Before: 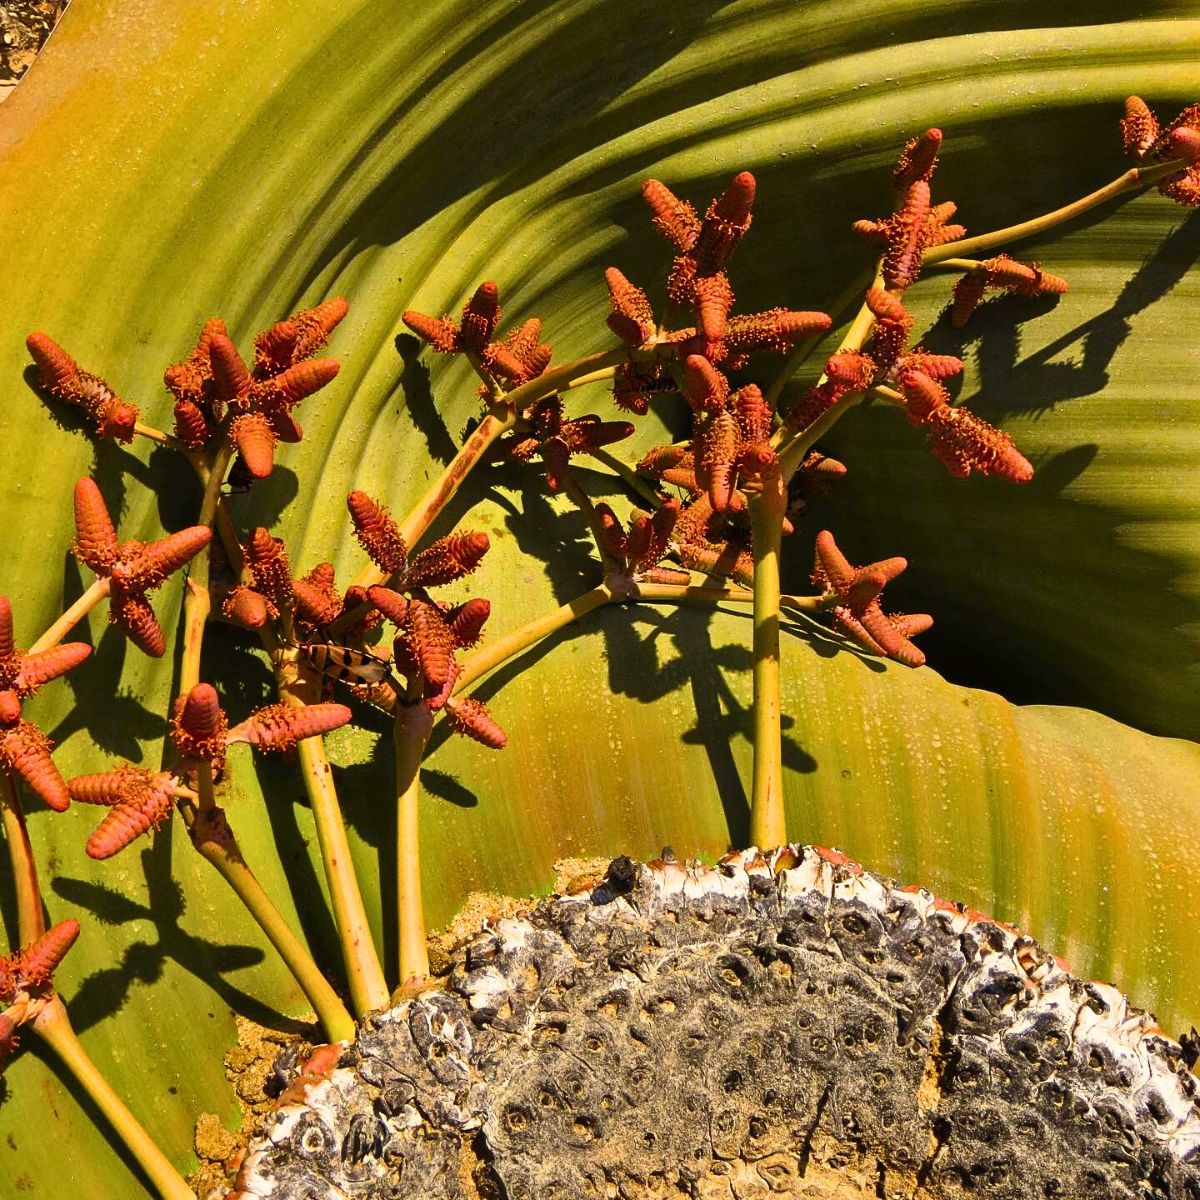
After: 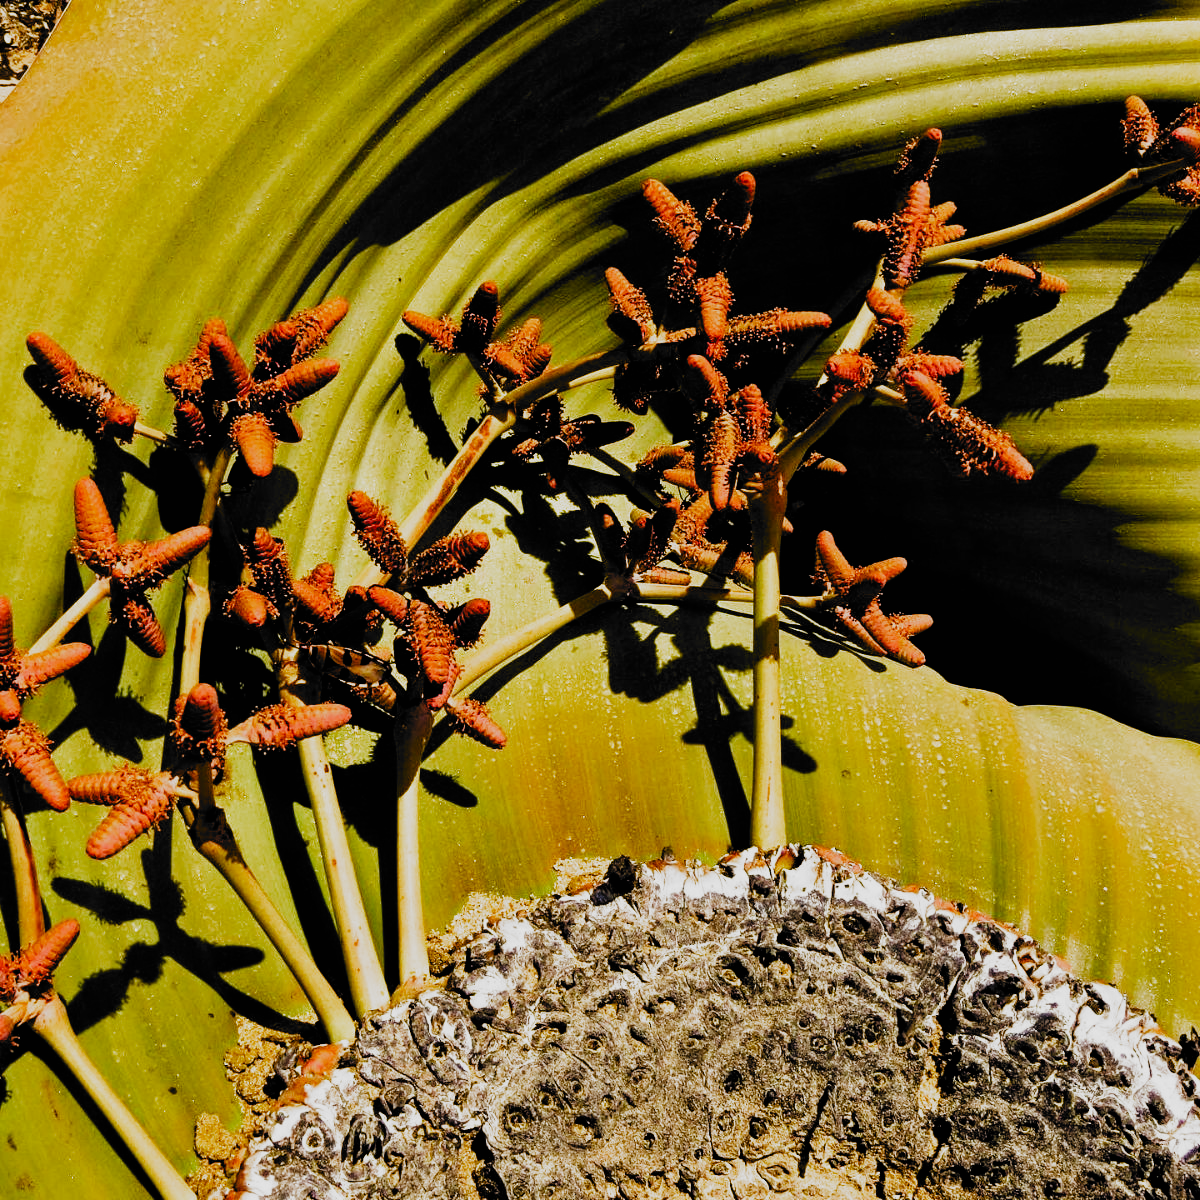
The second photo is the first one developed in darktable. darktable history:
filmic rgb: black relative exposure -5.03 EV, white relative exposure 3.96 EV, hardness 2.88, contrast 1.299, highlights saturation mix -30.81%, add noise in highlights 0.001, preserve chrominance no, color science v3 (2019), use custom middle-gray values true, contrast in highlights soft
